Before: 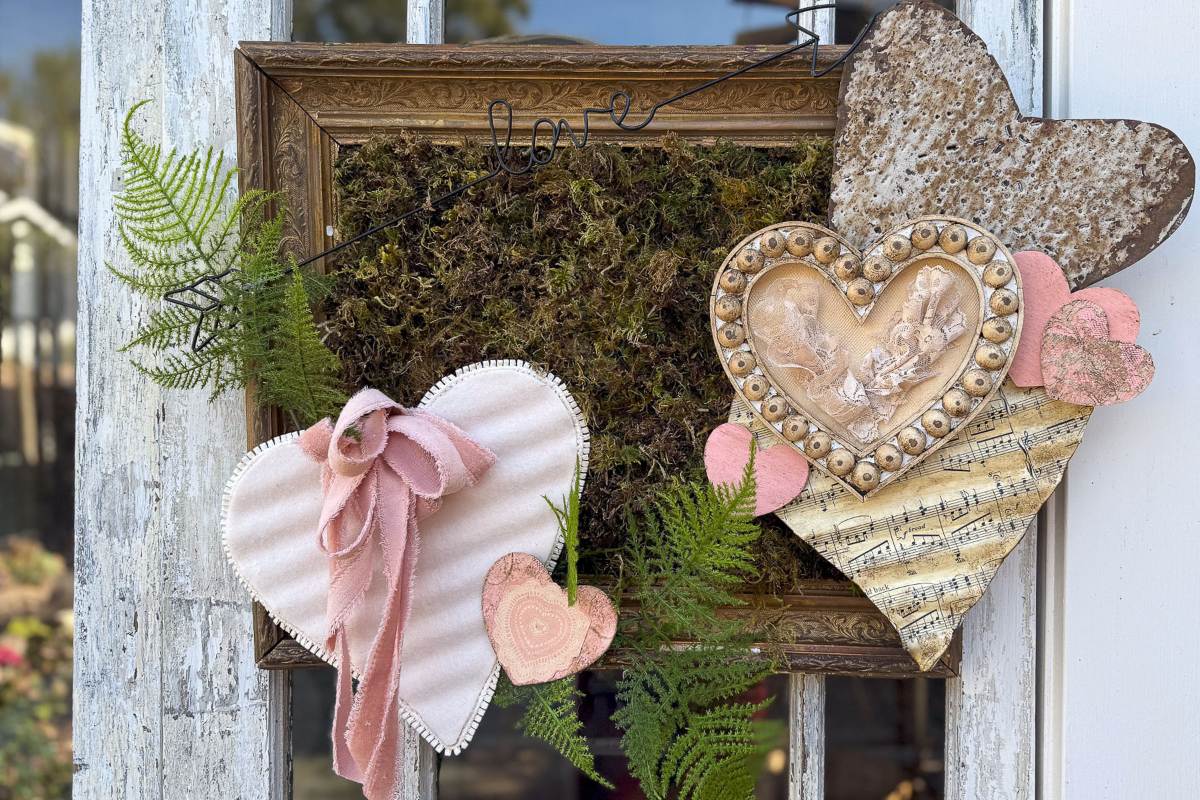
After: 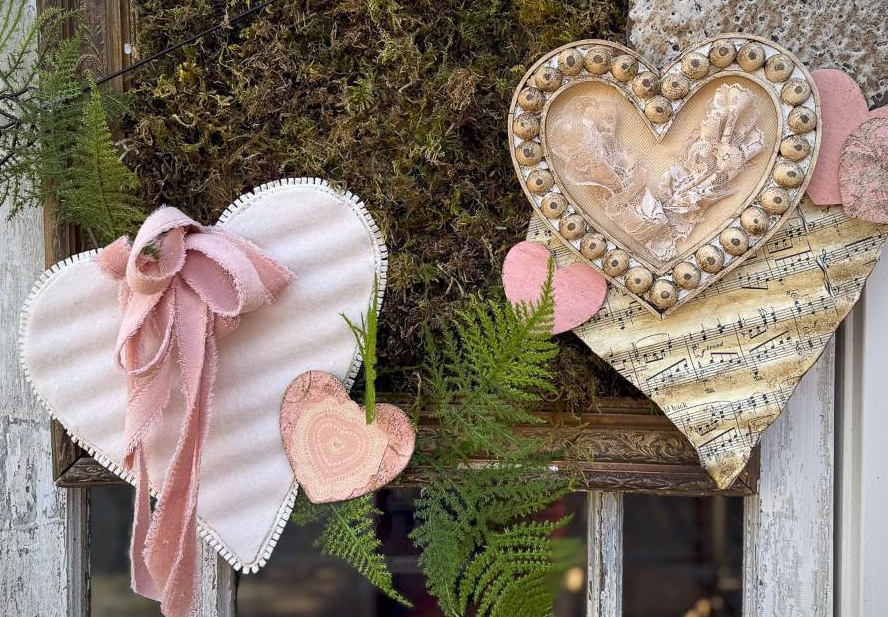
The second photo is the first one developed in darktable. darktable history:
vignetting: fall-off radius 45%, brightness -0.33
crop: left 16.871%, top 22.857%, right 9.116%
